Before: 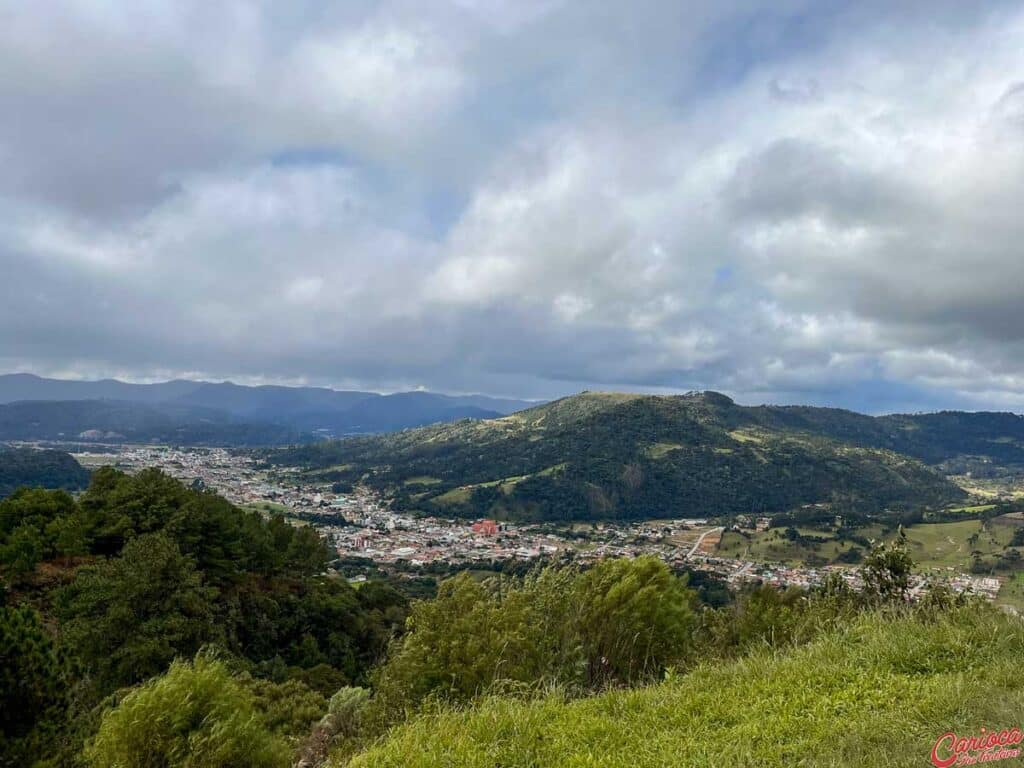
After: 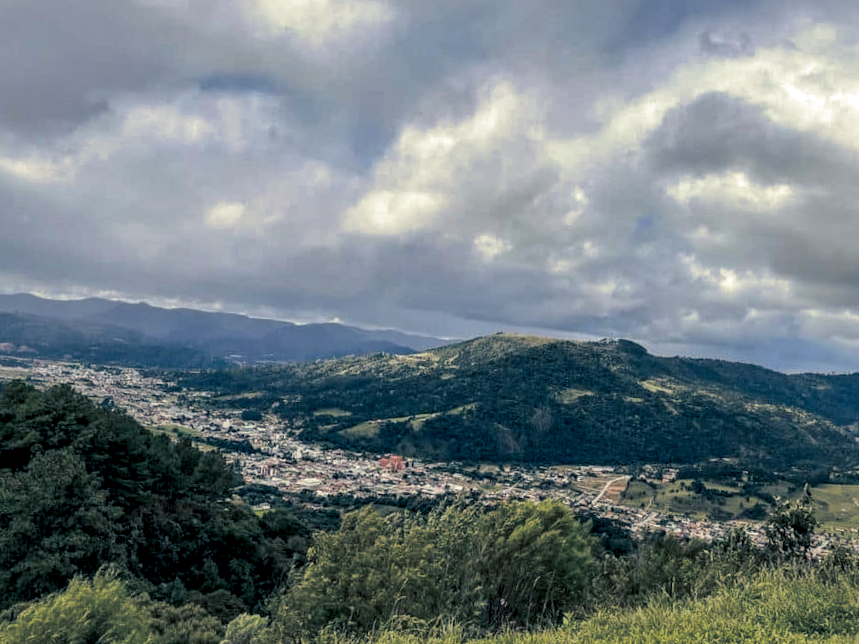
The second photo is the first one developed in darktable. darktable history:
color correction: highlights a* 2.75, highlights b* 5, shadows a* -2.04, shadows b* -4.84, saturation 0.8
shadows and highlights: shadows 40, highlights -60
split-toning: shadows › hue 216°, shadows › saturation 1, highlights › hue 57.6°, balance -33.4
crop and rotate: angle -3.27°, left 5.211%, top 5.211%, right 4.607%, bottom 4.607%
local contrast: highlights 25%, detail 150%
